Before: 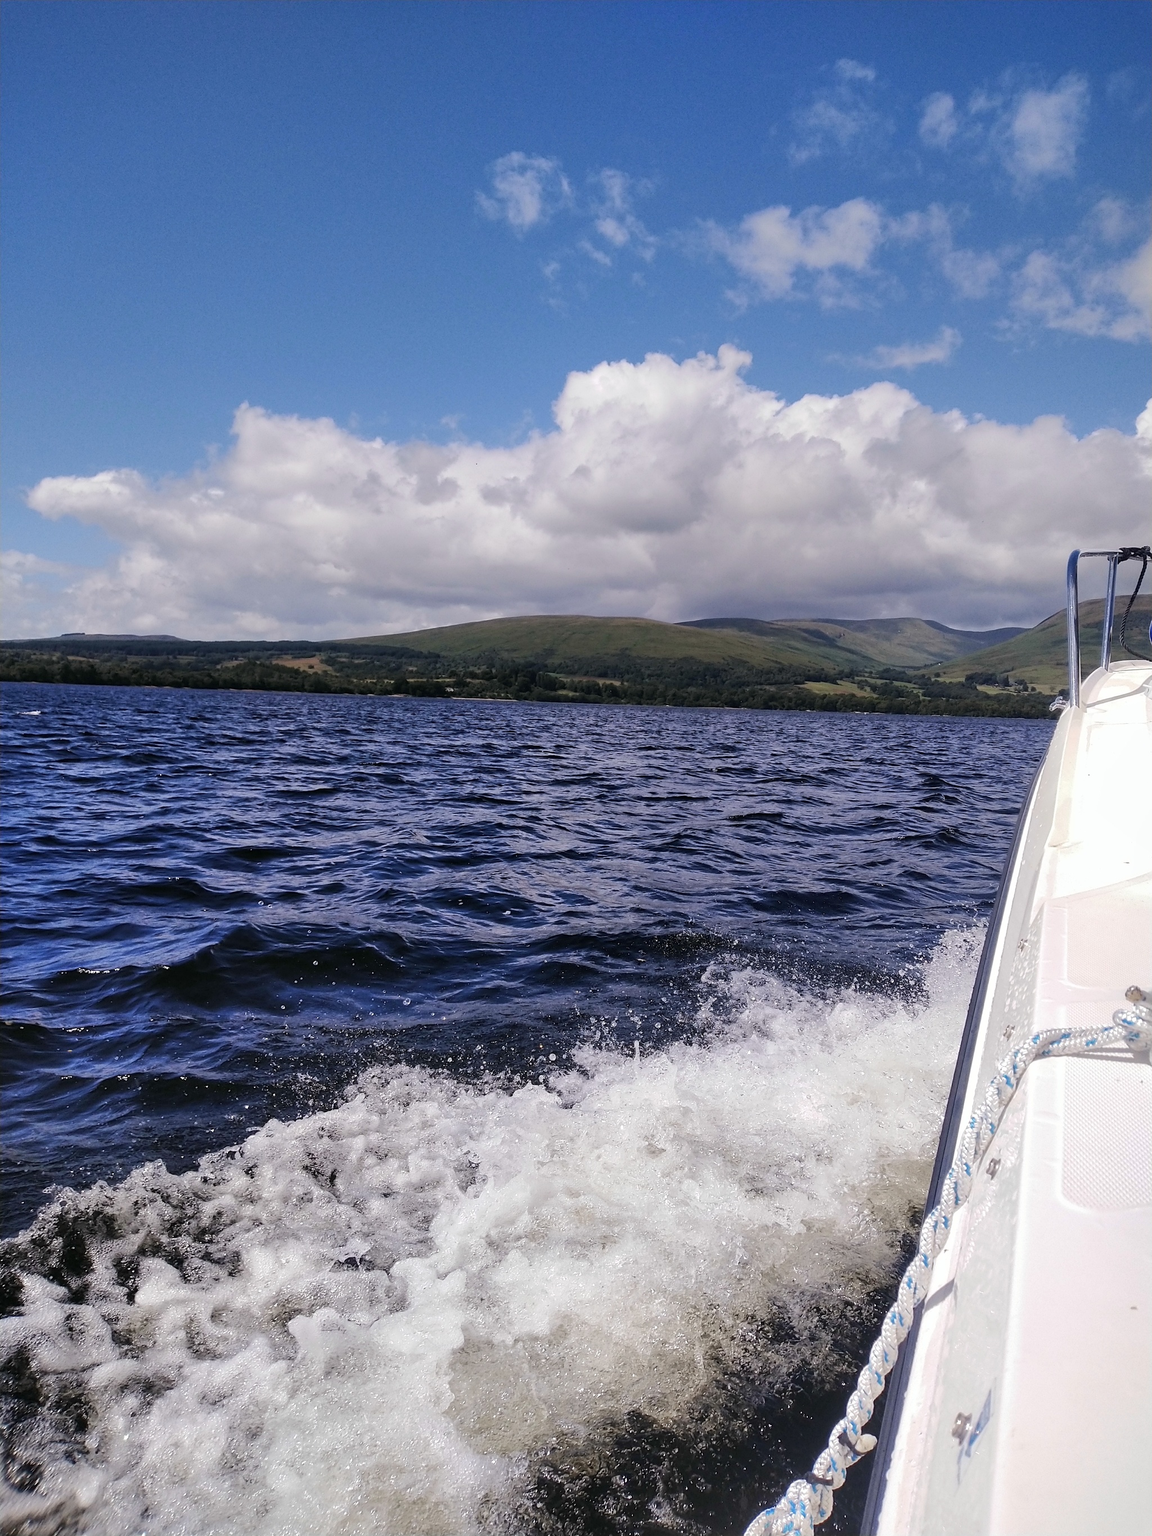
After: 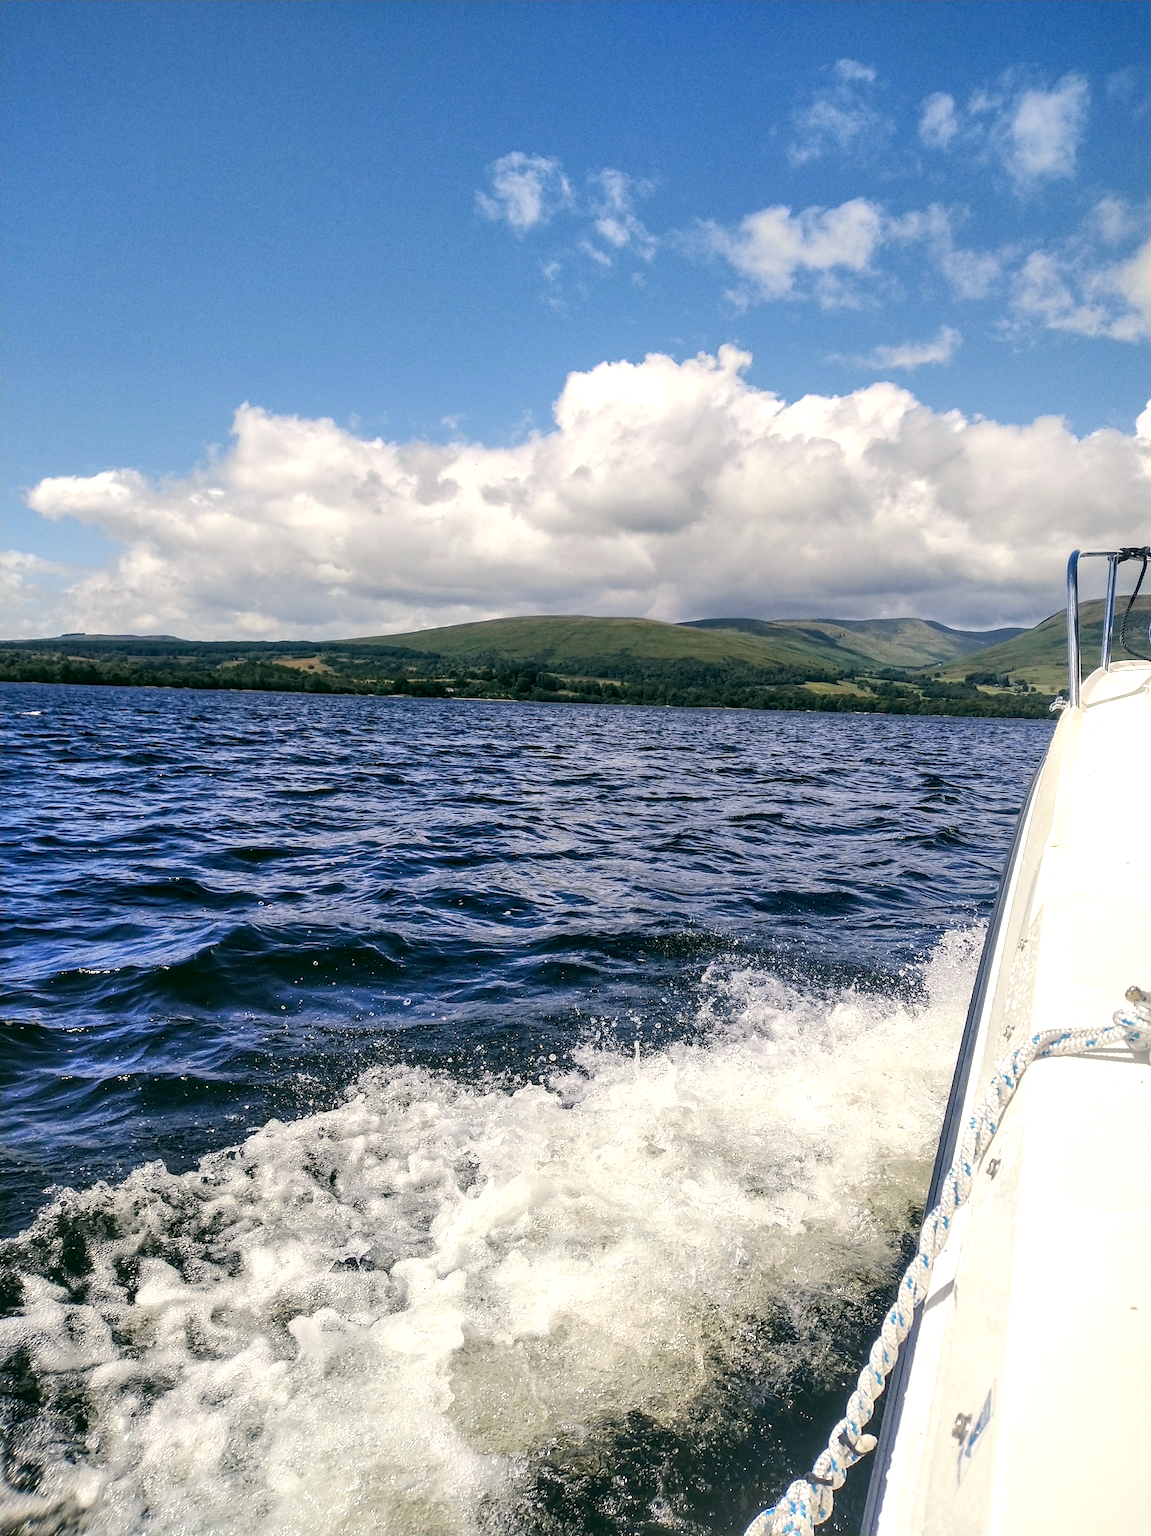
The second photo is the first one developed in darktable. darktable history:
exposure: black level correction 0.001, exposure 0.5 EV, compensate exposure bias true, compensate highlight preservation false
local contrast: on, module defaults
rotate and perspective: crop left 0, crop top 0
color correction: highlights a* -0.482, highlights b* 9.48, shadows a* -9.48, shadows b* 0.803
